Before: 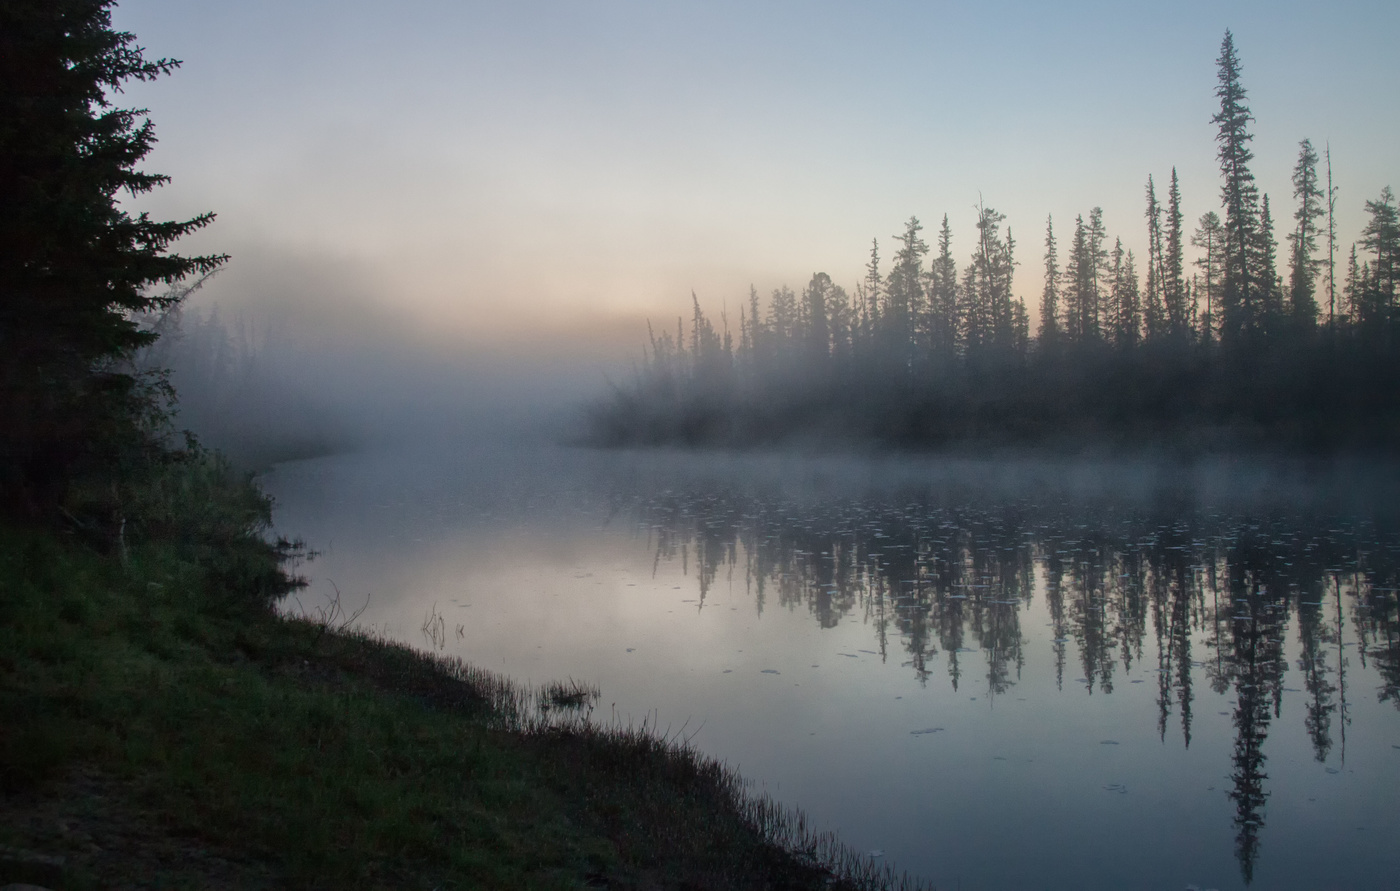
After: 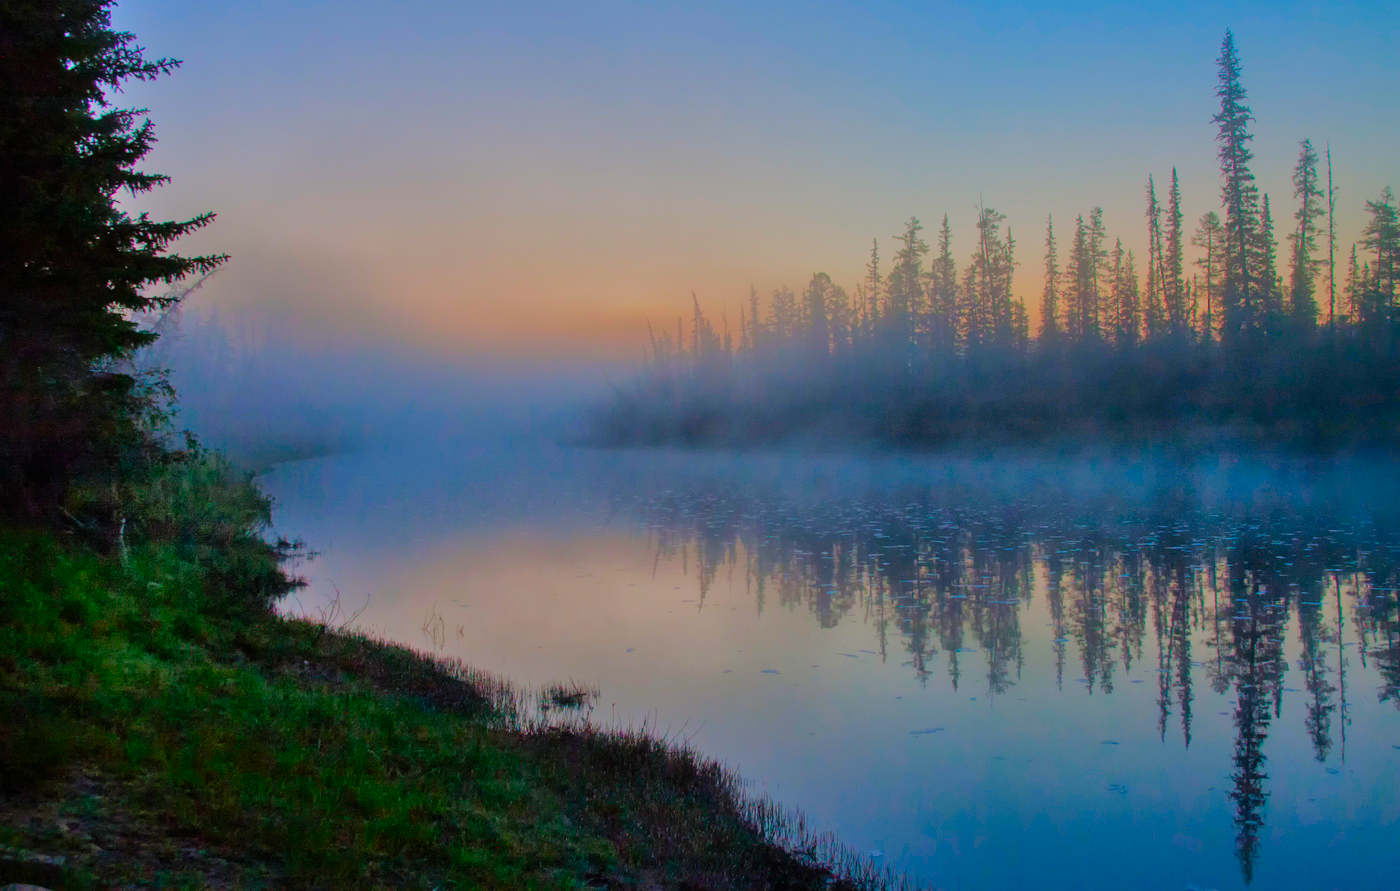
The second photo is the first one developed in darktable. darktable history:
filmic rgb: middle gray luminance 2.7%, black relative exposure -9.88 EV, white relative exposure 7.01 EV, dynamic range scaling 10.3%, target black luminance 0%, hardness 3.19, latitude 43.45%, contrast 0.667, highlights saturation mix 6.09%, shadows ↔ highlights balance 12.93%, color science v5 (2021), contrast in shadows safe, contrast in highlights safe
color correction: highlights a* 1.5, highlights b* -1.8, saturation 2.52
shadows and highlights: low approximation 0.01, soften with gaussian
